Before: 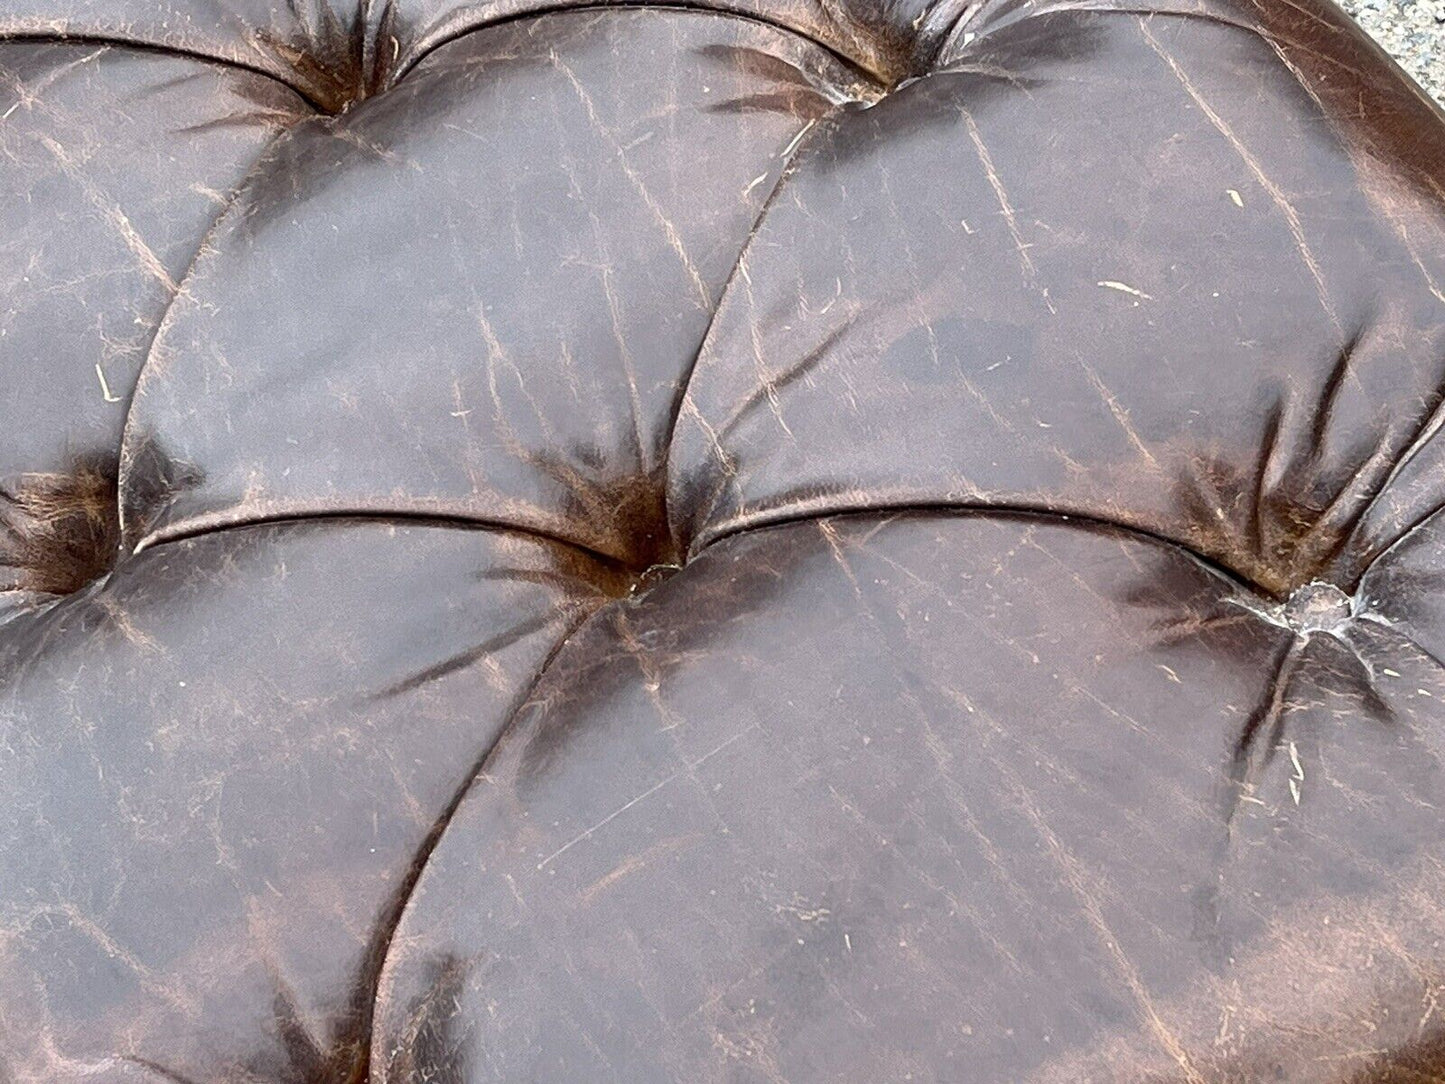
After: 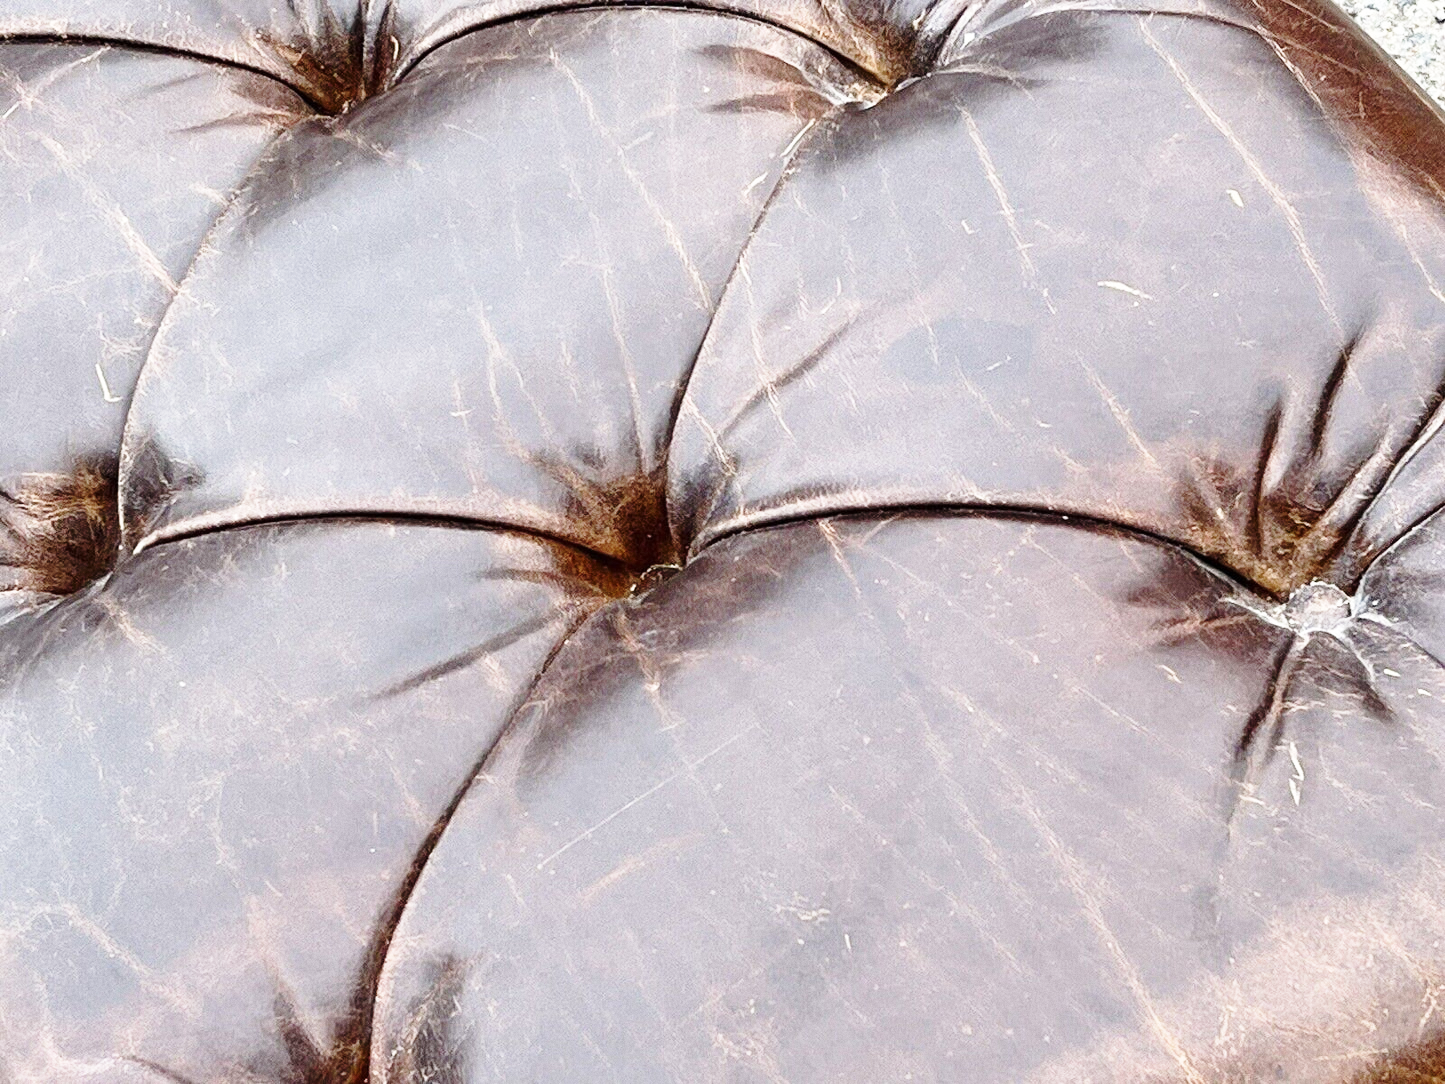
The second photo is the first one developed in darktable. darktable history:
grain: coarseness 0.09 ISO, strength 16.61%
base curve: curves: ch0 [(0, 0) (0.028, 0.03) (0.121, 0.232) (0.46, 0.748) (0.859, 0.968) (1, 1)], preserve colors none
